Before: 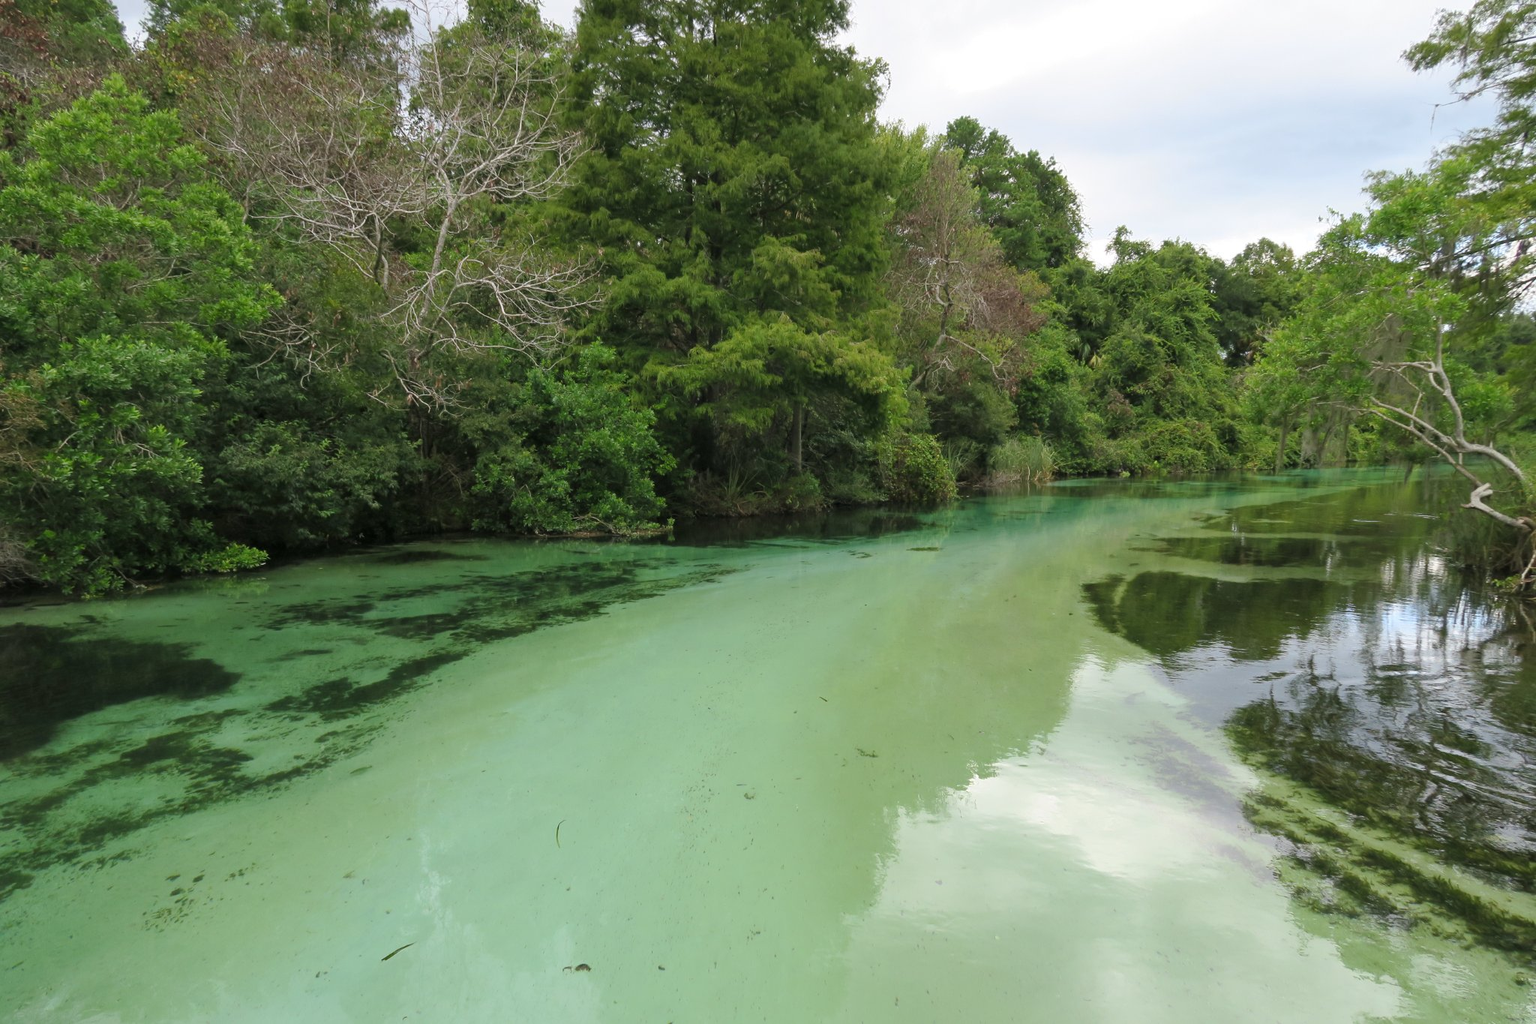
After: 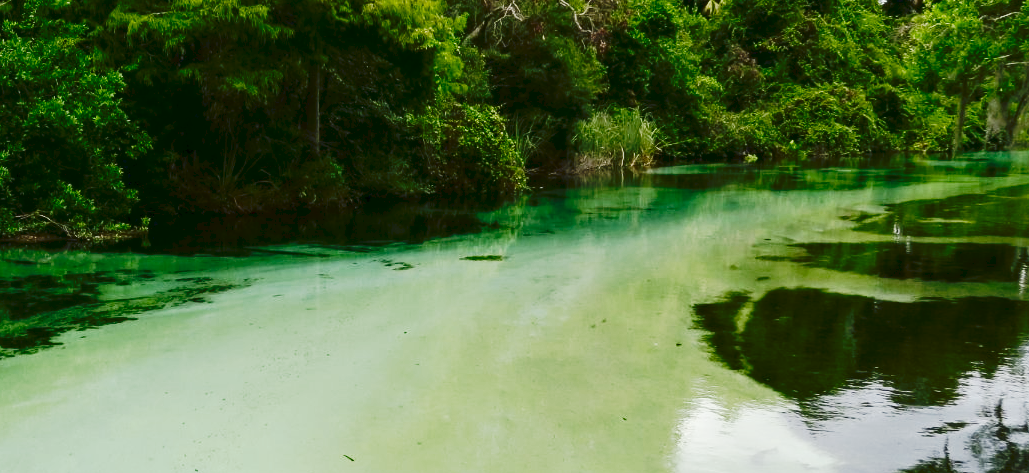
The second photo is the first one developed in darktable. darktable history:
tone curve: curves: ch0 [(0, 0) (0.003, 0.049) (0.011, 0.052) (0.025, 0.061) (0.044, 0.08) (0.069, 0.101) (0.1, 0.119) (0.136, 0.139) (0.177, 0.172) (0.224, 0.222) (0.277, 0.292) (0.335, 0.367) (0.399, 0.444) (0.468, 0.538) (0.543, 0.623) (0.623, 0.713) (0.709, 0.784) (0.801, 0.844) (0.898, 0.916) (1, 1)], preserve colors none
base curve: curves: ch0 [(0, 0) (0.005, 0.002) (0.15, 0.3) (0.4, 0.7) (0.75, 0.95) (1, 1)], preserve colors none
crop: left 36.607%, top 34.735%, right 13.146%, bottom 30.611%
contrast brightness saturation: brightness -0.52
